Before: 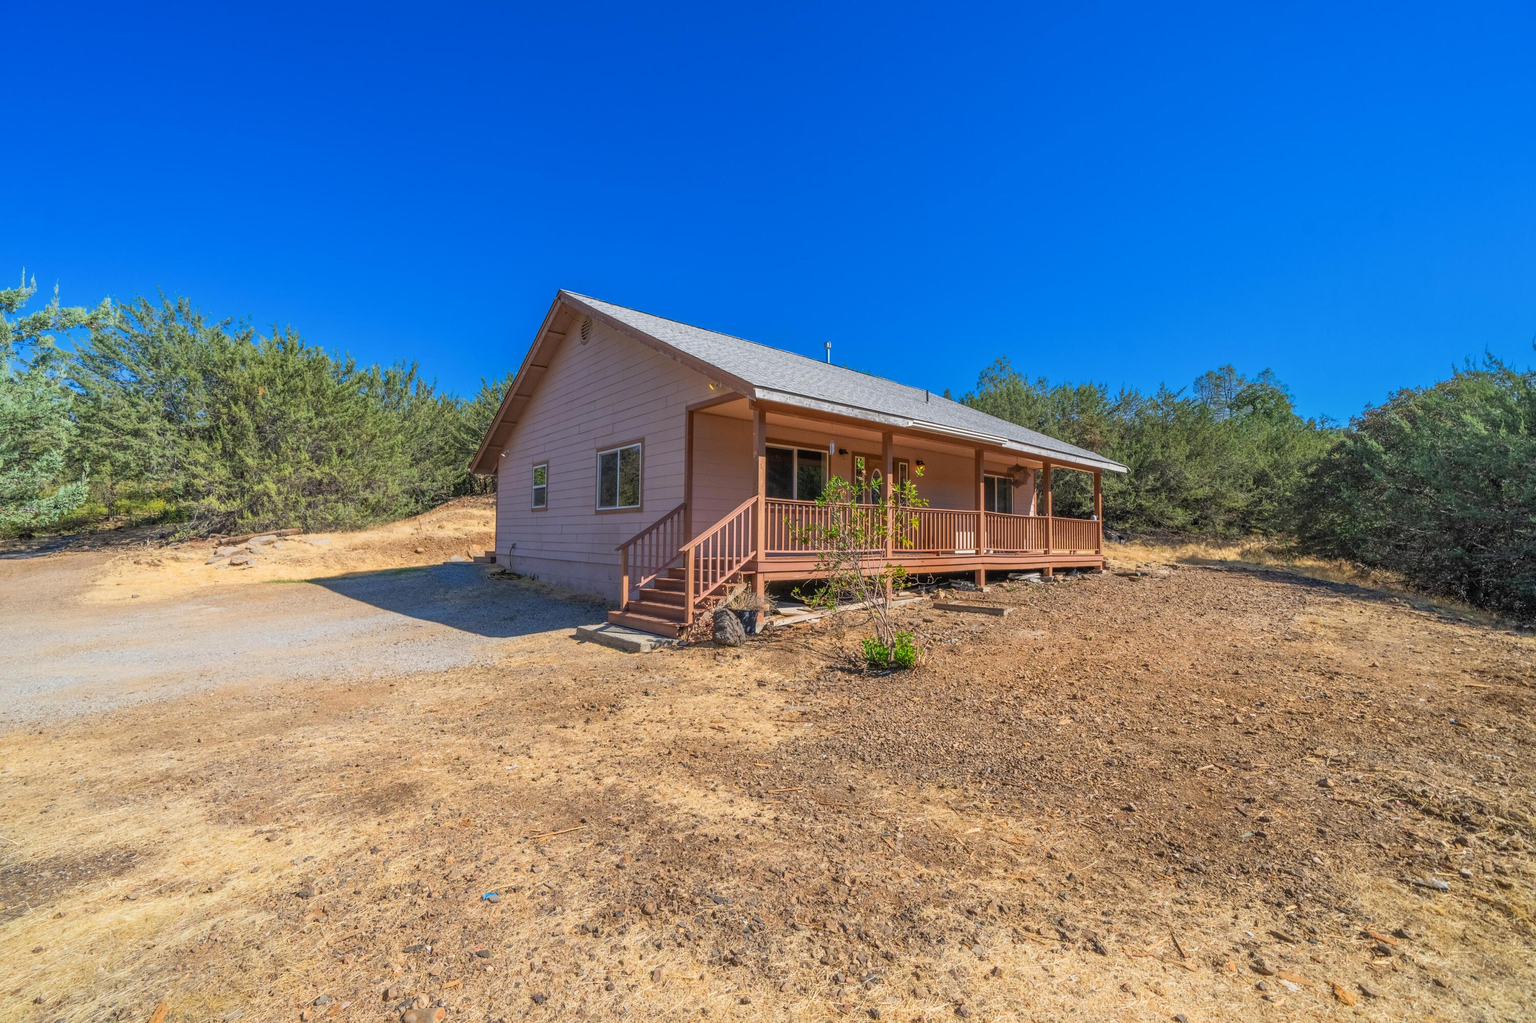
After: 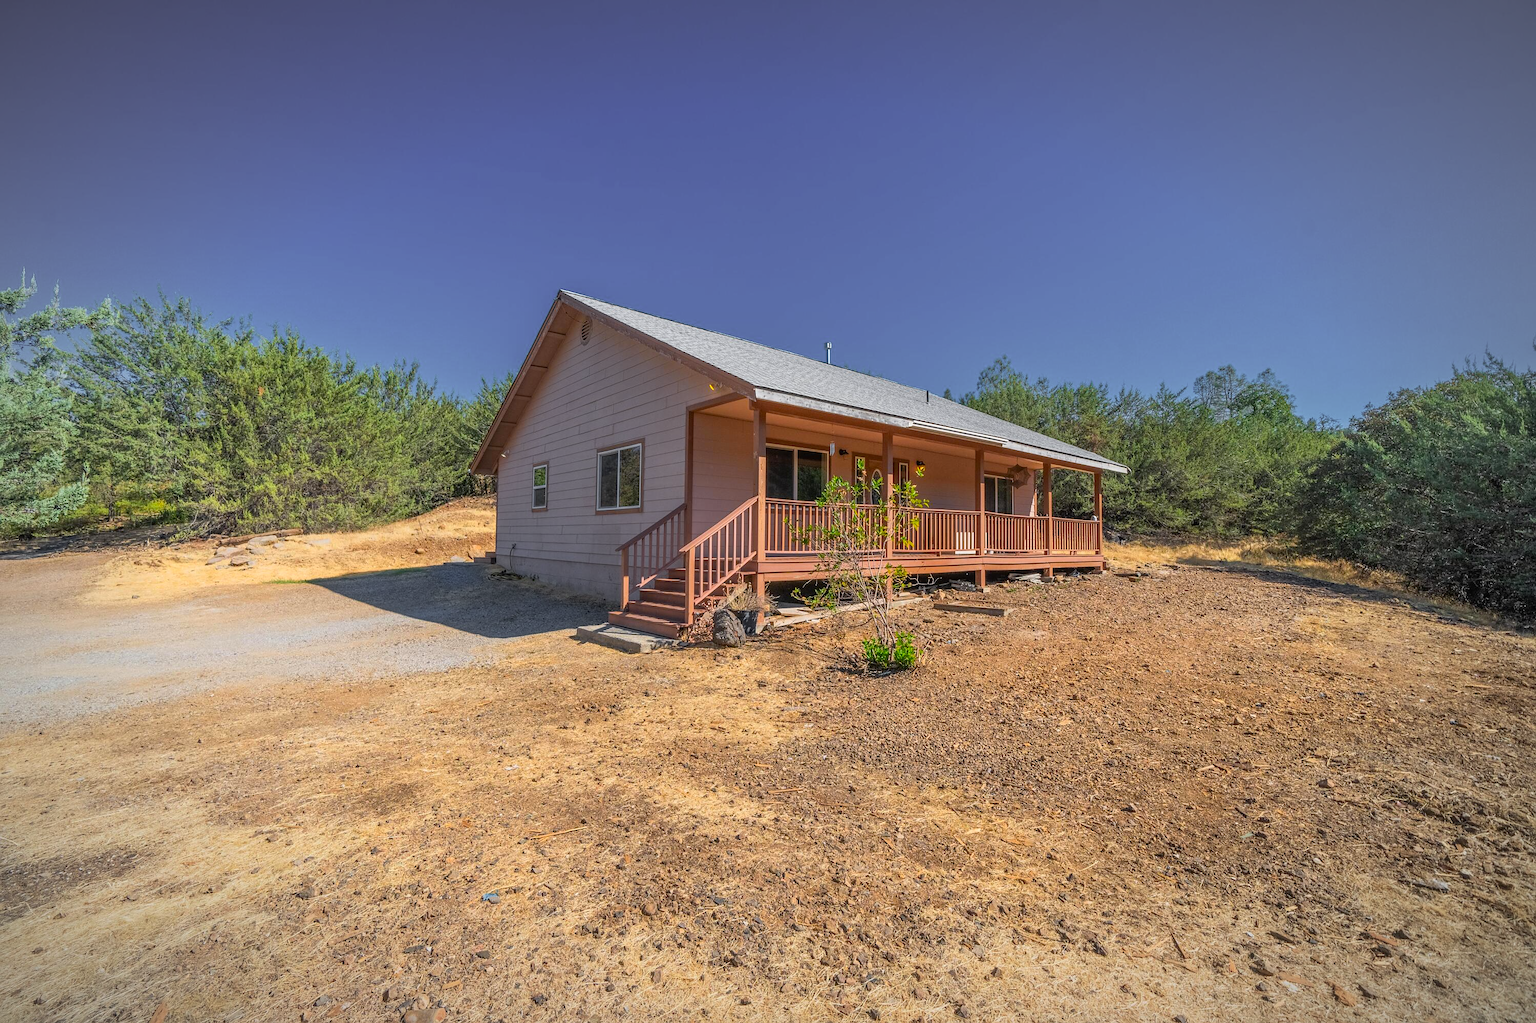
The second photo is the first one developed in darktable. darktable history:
color zones: curves: ch1 [(0.25, 0.61) (0.75, 0.248)]
vignetting: fall-off radius 60.16%, automatic ratio true, unbound false
sharpen: radius 1.007
